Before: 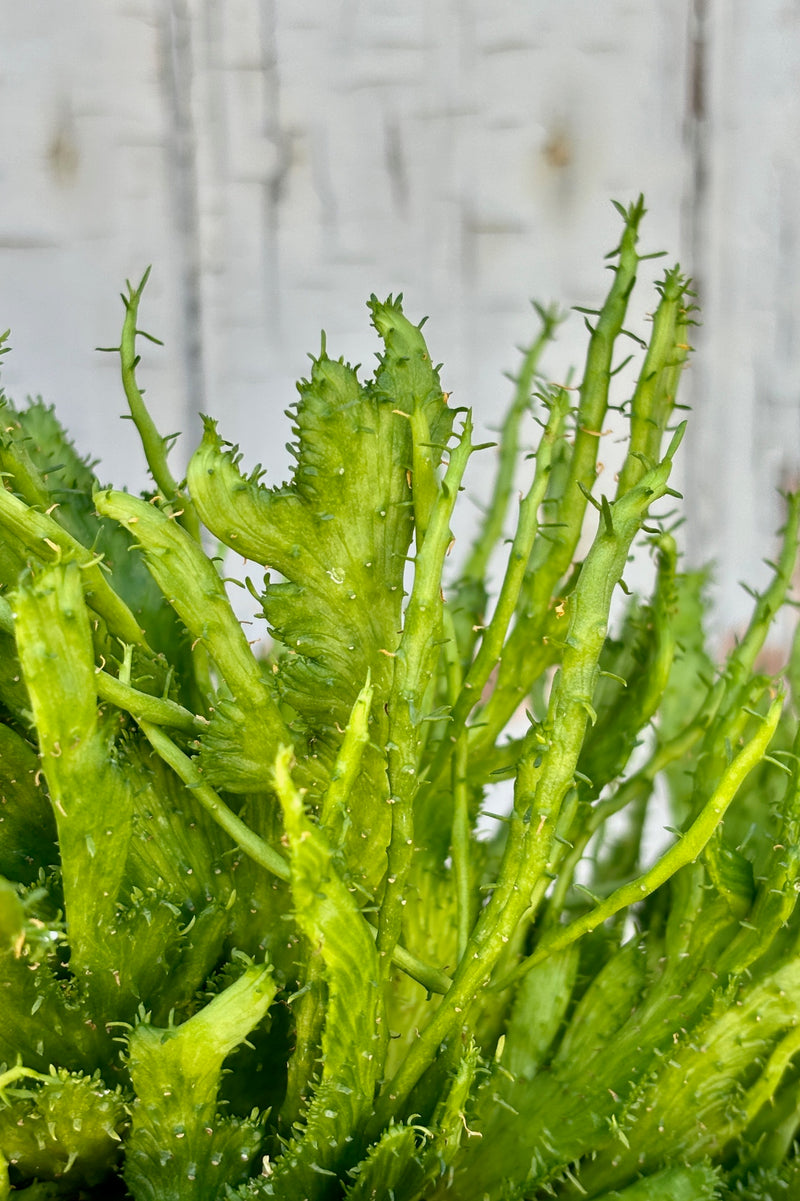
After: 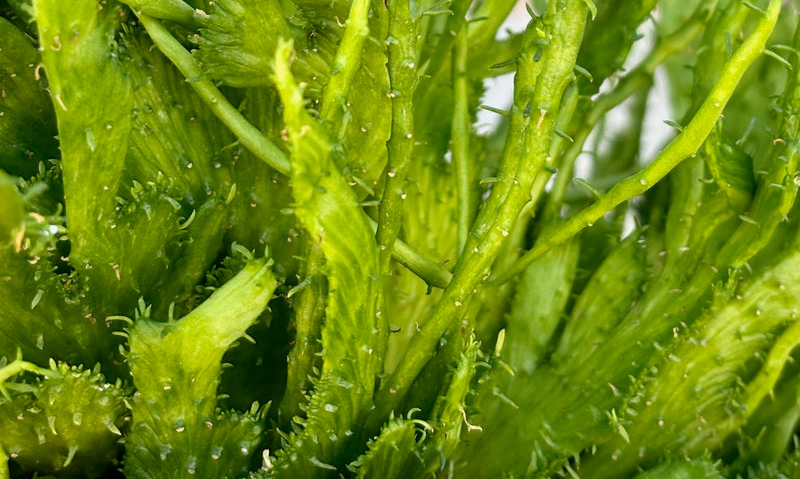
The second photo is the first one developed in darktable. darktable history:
crop and rotate: top 58.828%, bottom 1.224%
